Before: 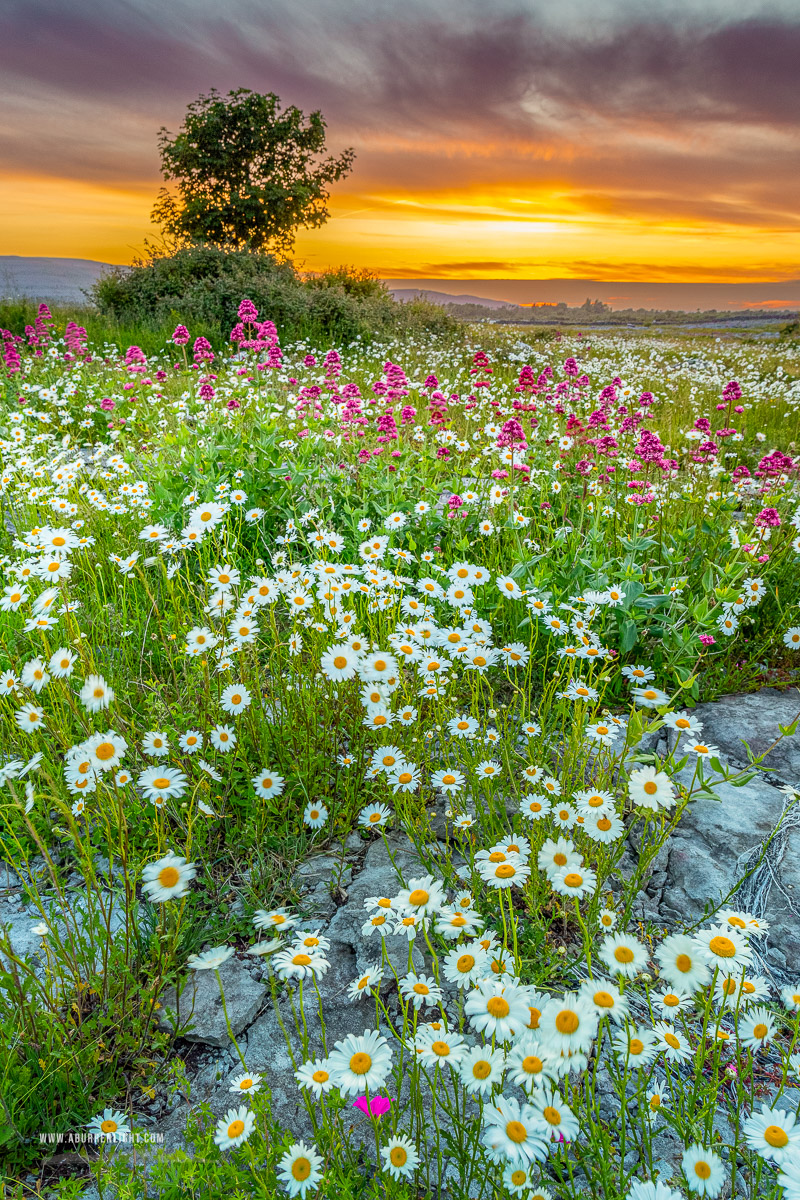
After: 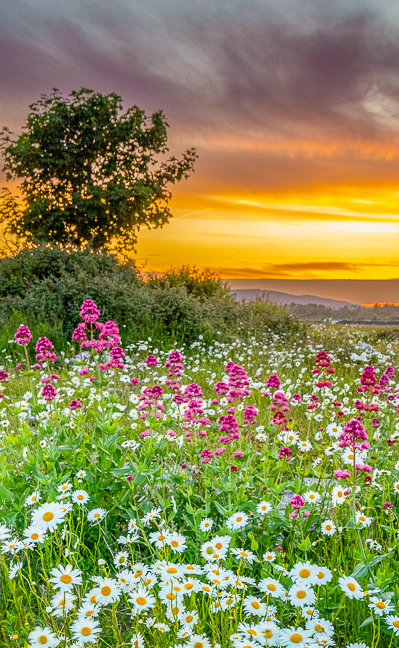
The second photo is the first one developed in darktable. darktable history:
crop: left 19.822%, right 30.29%, bottom 45.934%
